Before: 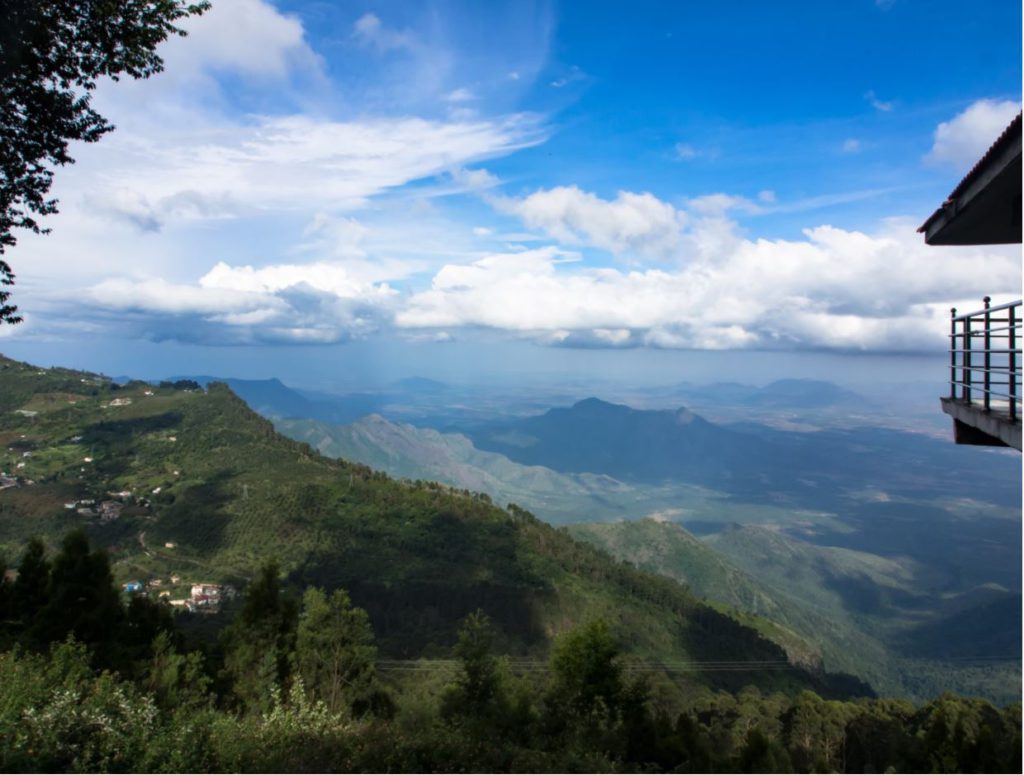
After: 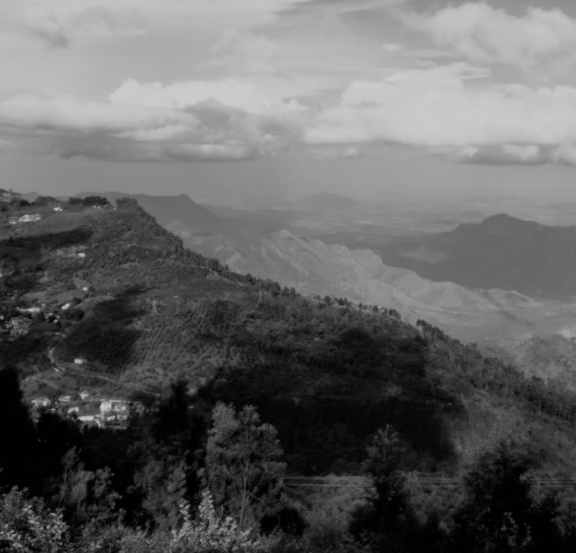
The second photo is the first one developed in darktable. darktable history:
filmic rgb: black relative exposure -6.98 EV, white relative exposure 5.63 EV, hardness 2.86
monochrome: on, module defaults
crop: left 8.966%, top 23.852%, right 34.699%, bottom 4.703%
shadows and highlights: radius 125.46, shadows 21.19, highlights -21.19, low approximation 0.01
color correction: highlights a* 2.72, highlights b* 22.8
